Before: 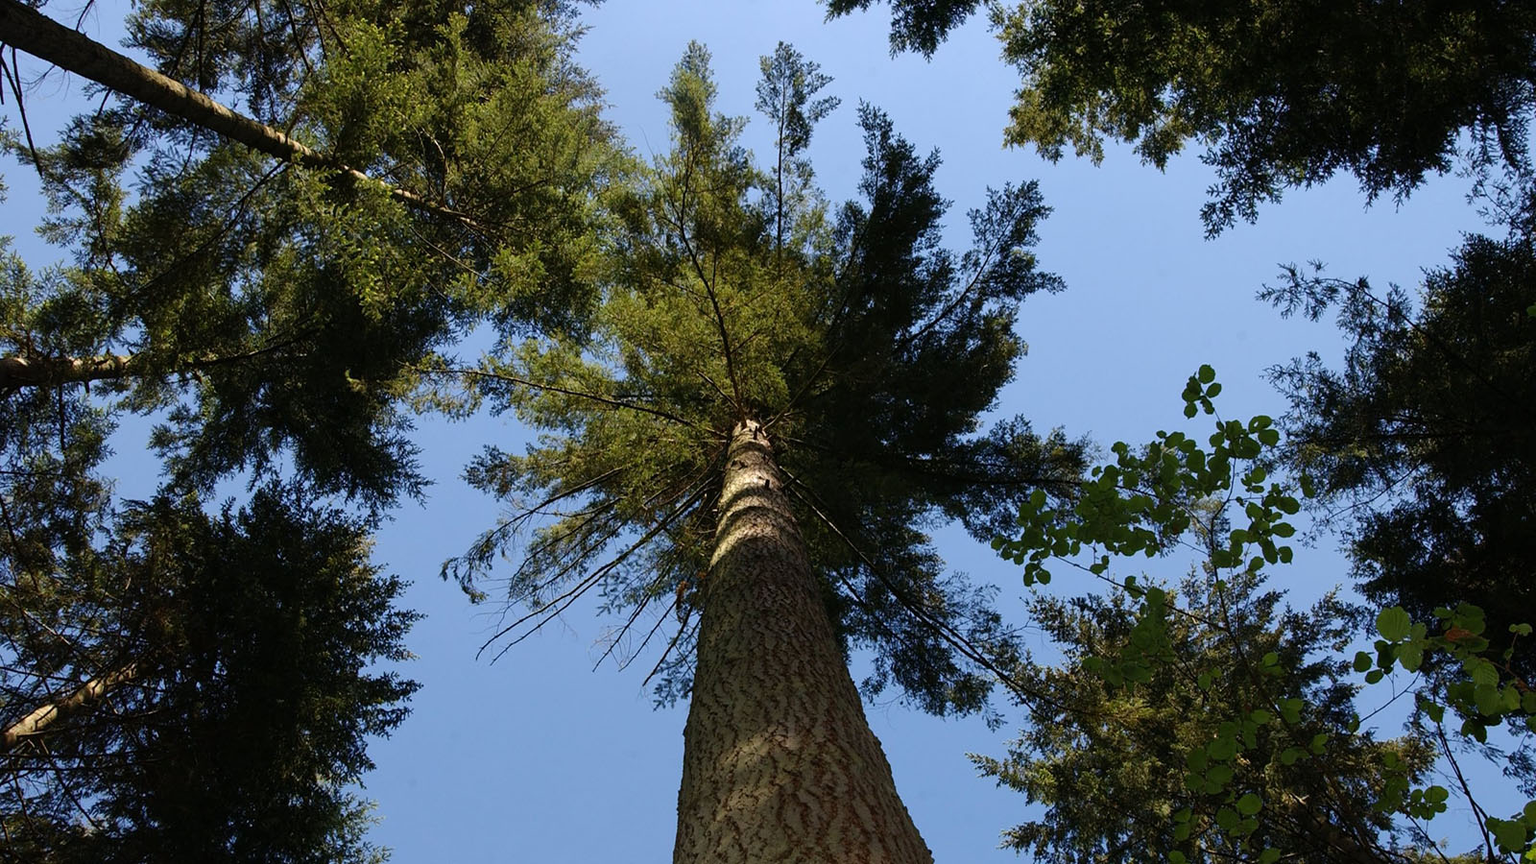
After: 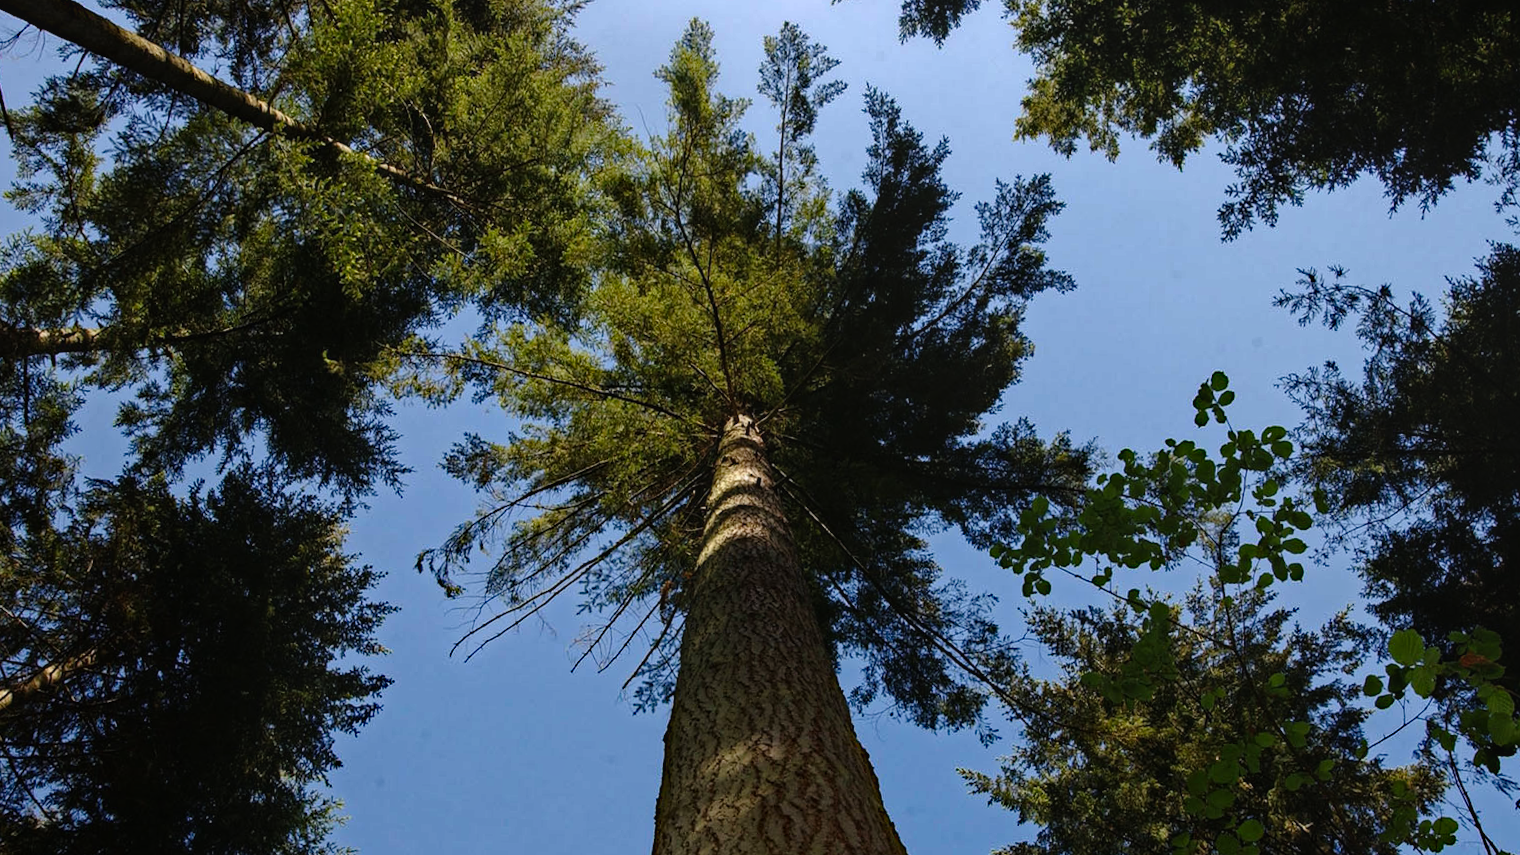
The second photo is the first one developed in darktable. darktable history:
local contrast: detail 109%
shadows and highlights: shadows -22.41, highlights 47.77, soften with gaussian
tone curve: curves: ch0 [(0, 0) (0.08, 0.056) (0.4, 0.4) (0.6, 0.612) (0.92, 0.924) (1, 1)], preserve colors none
crop and rotate: angle -1.7°
haze removal: strength 0.52, distance 0.924, compatibility mode true, adaptive false
